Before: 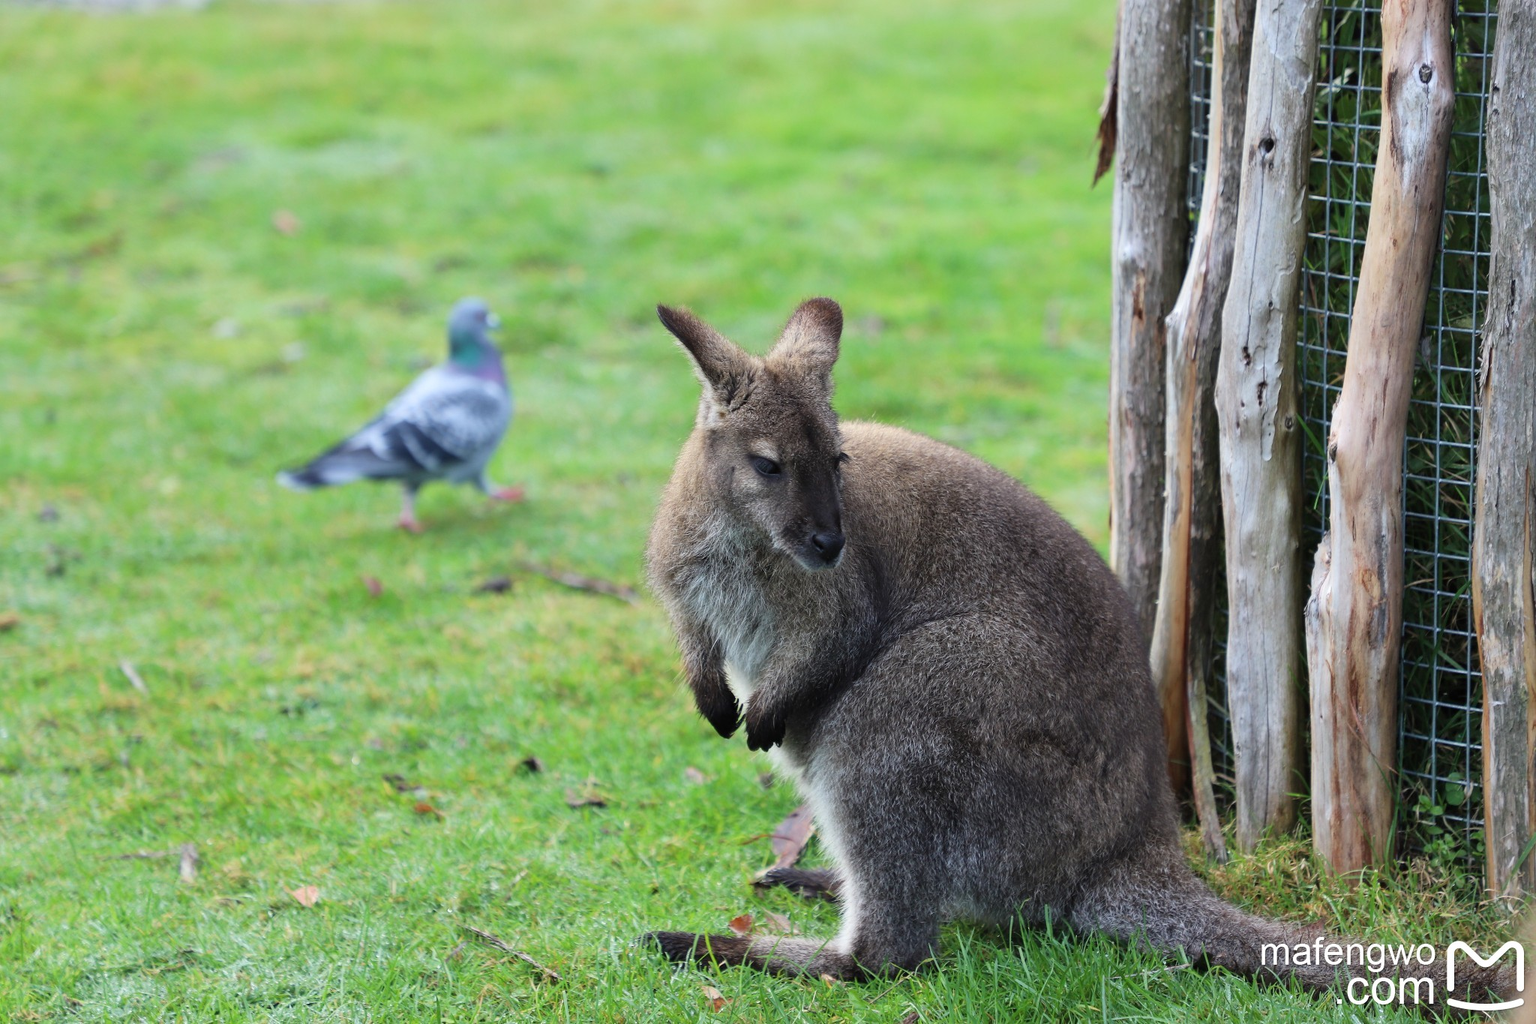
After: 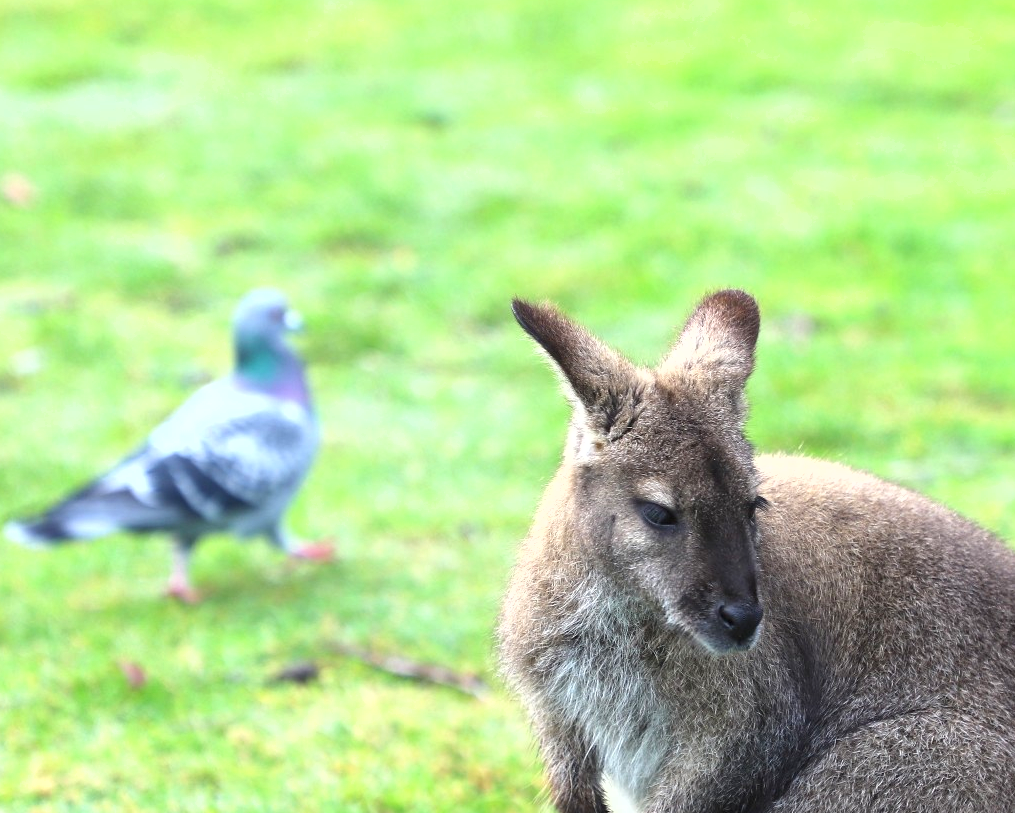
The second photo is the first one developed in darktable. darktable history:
crop: left 17.811%, top 7.887%, right 32.581%, bottom 32.545%
shadows and highlights: shadows 20.12, highlights -20.25, soften with gaussian
exposure: black level correction 0, exposure 0.896 EV, compensate exposure bias true, compensate highlight preservation false
